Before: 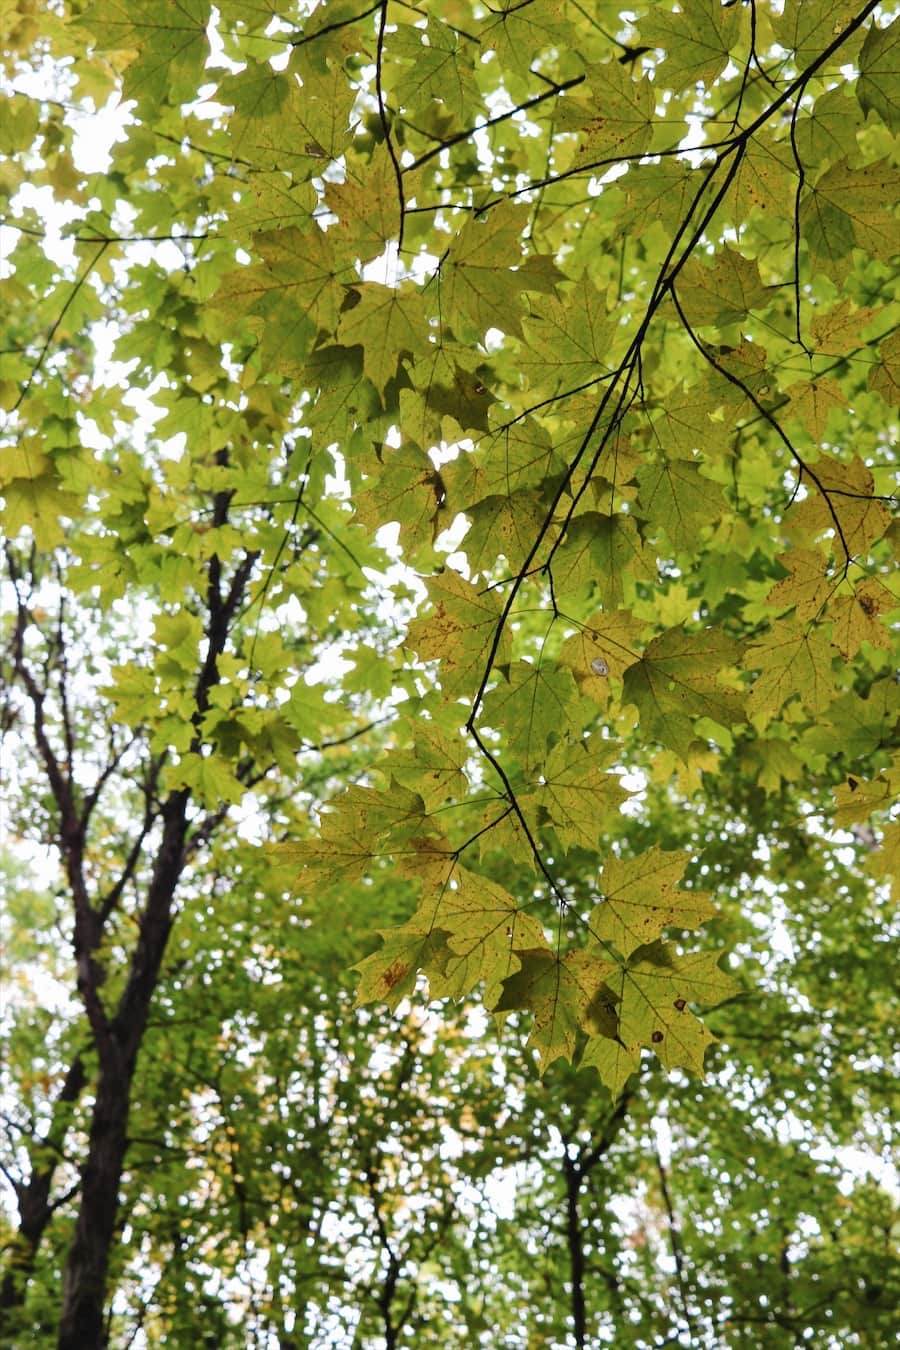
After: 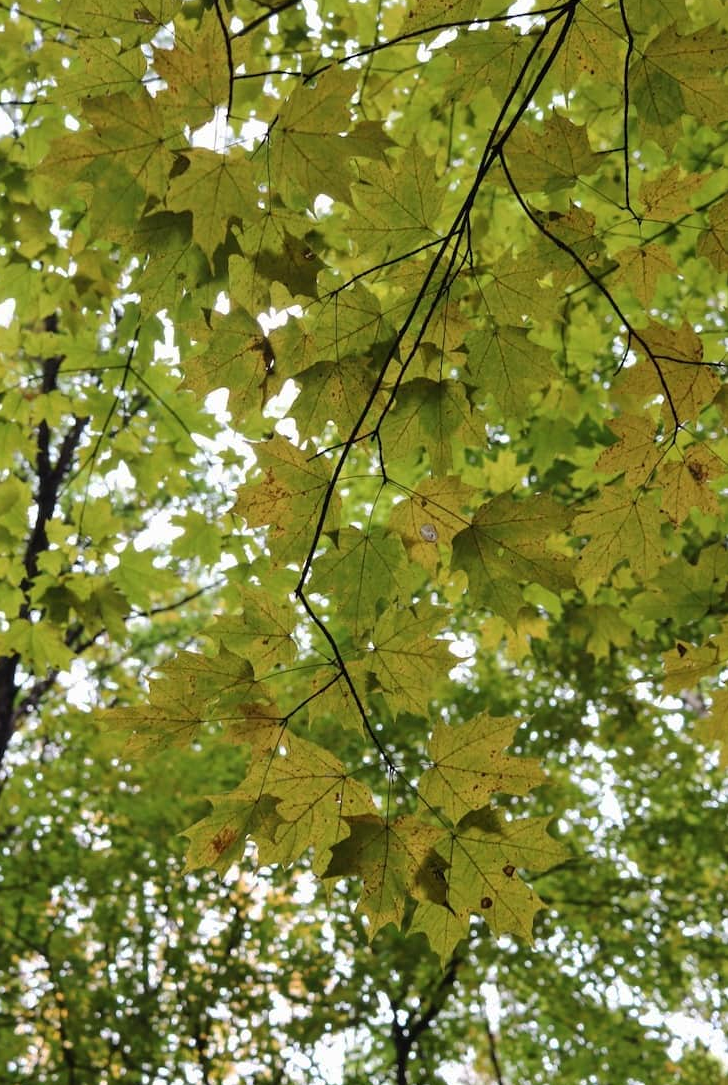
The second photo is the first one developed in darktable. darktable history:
crop: left 19.1%, top 9.928%, right 0%, bottom 9.644%
base curve: curves: ch0 [(0, 0) (0.74, 0.67) (1, 1)], preserve colors none
